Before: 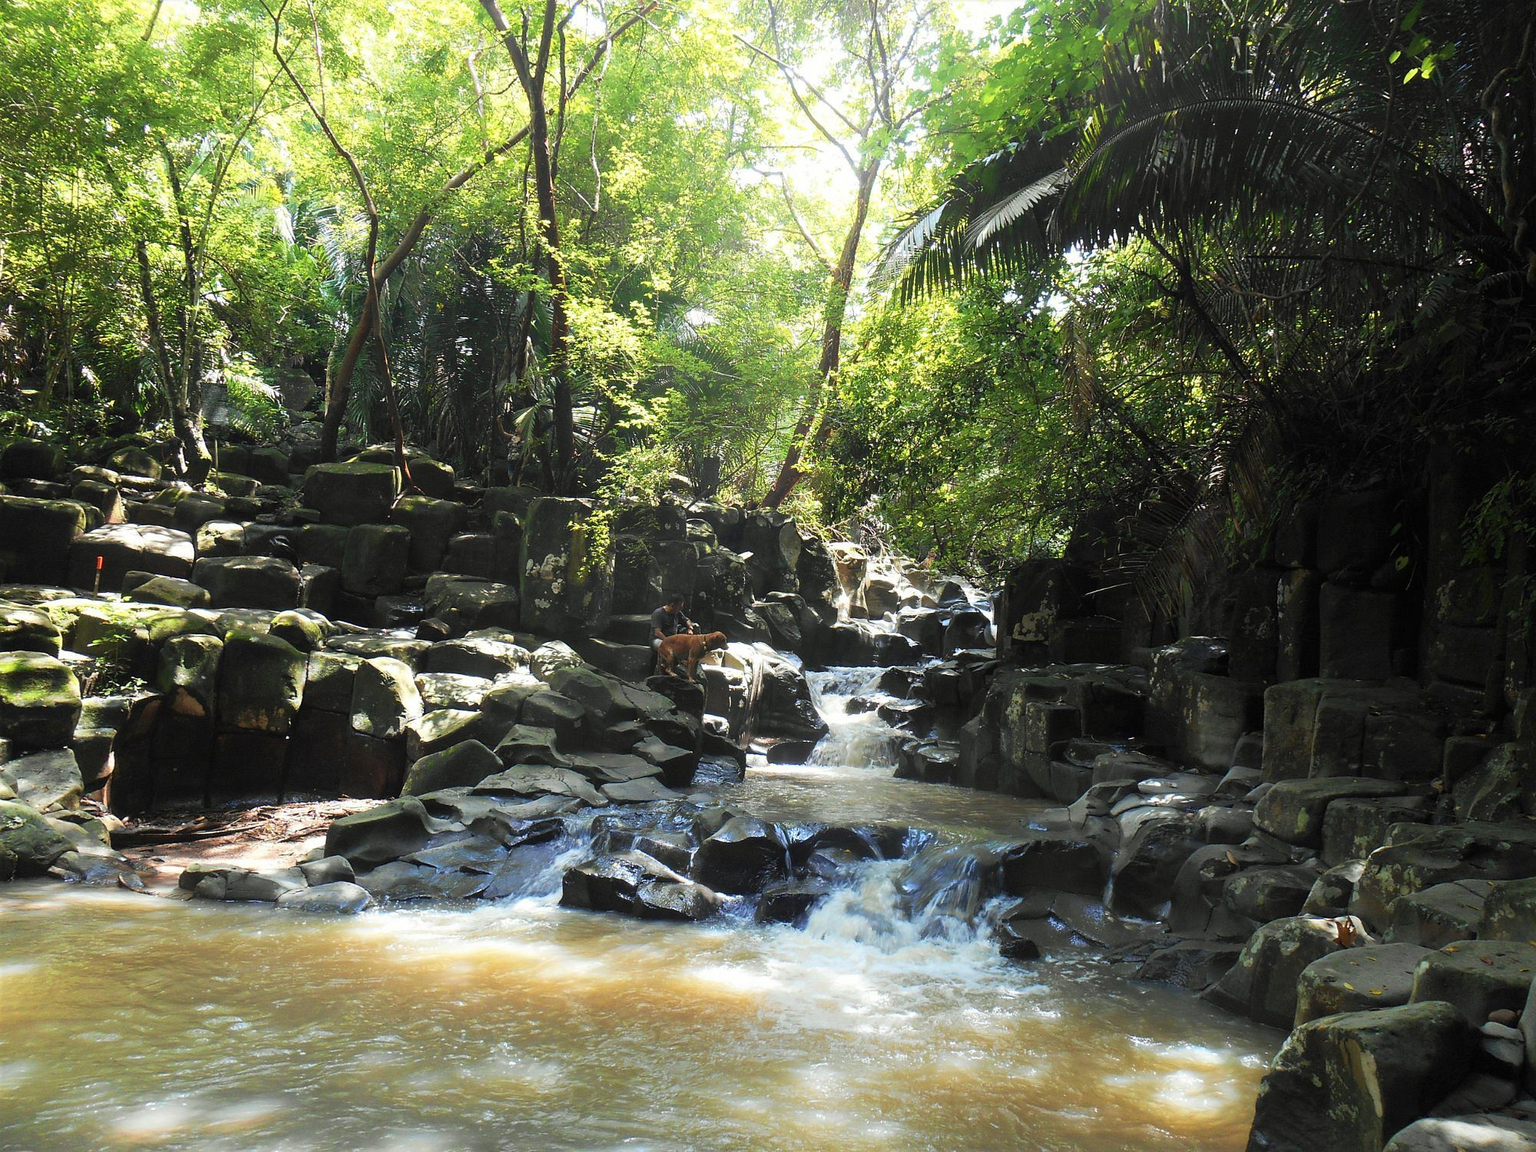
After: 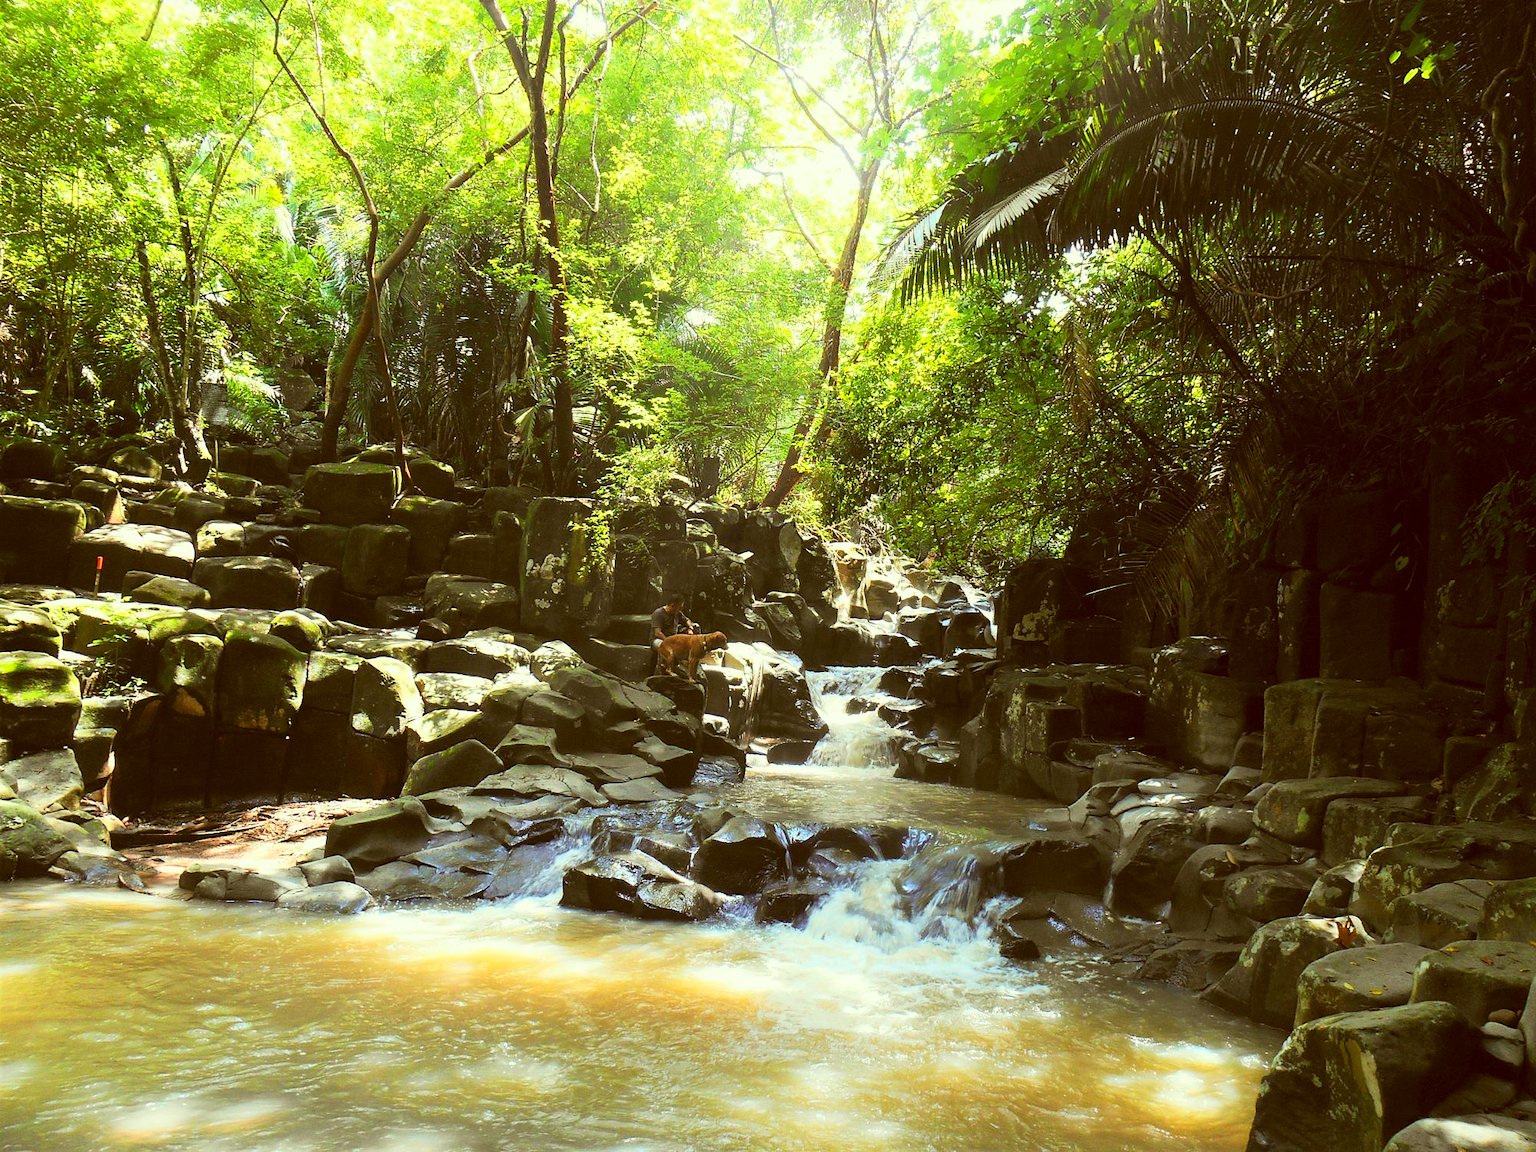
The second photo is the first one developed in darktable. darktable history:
color correction: highlights a* -5.32, highlights b* 9.8, shadows a* 9.31, shadows b* 24.3
contrast brightness saturation: contrast 0.201, brightness 0.158, saturation 0.221
